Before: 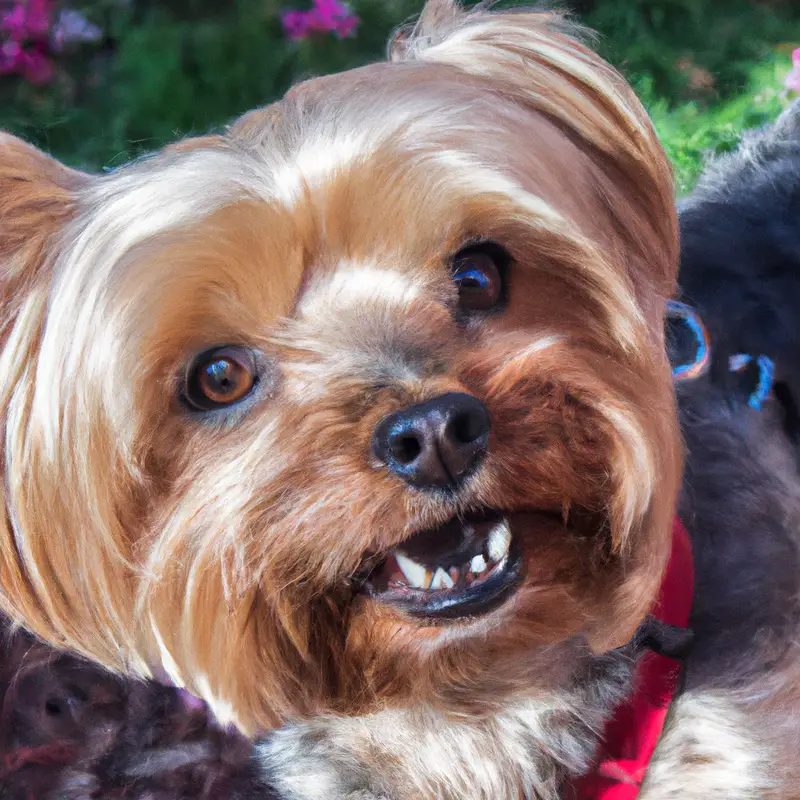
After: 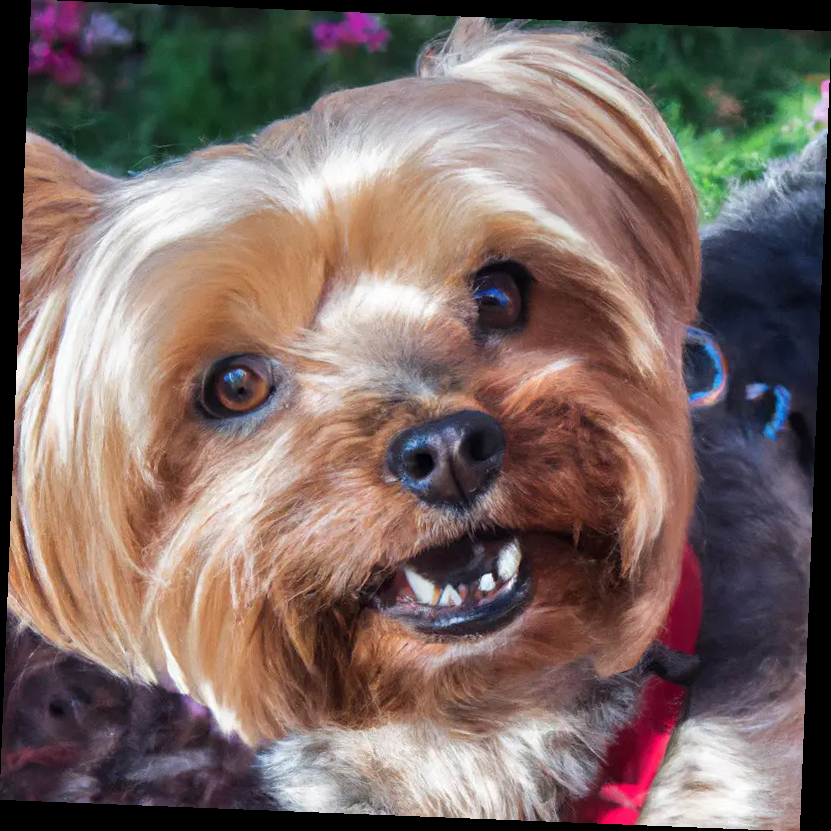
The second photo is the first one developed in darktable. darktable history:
white balance: emerald 1
rotate and perspective: rotation 2.27°, automatic cropping off
